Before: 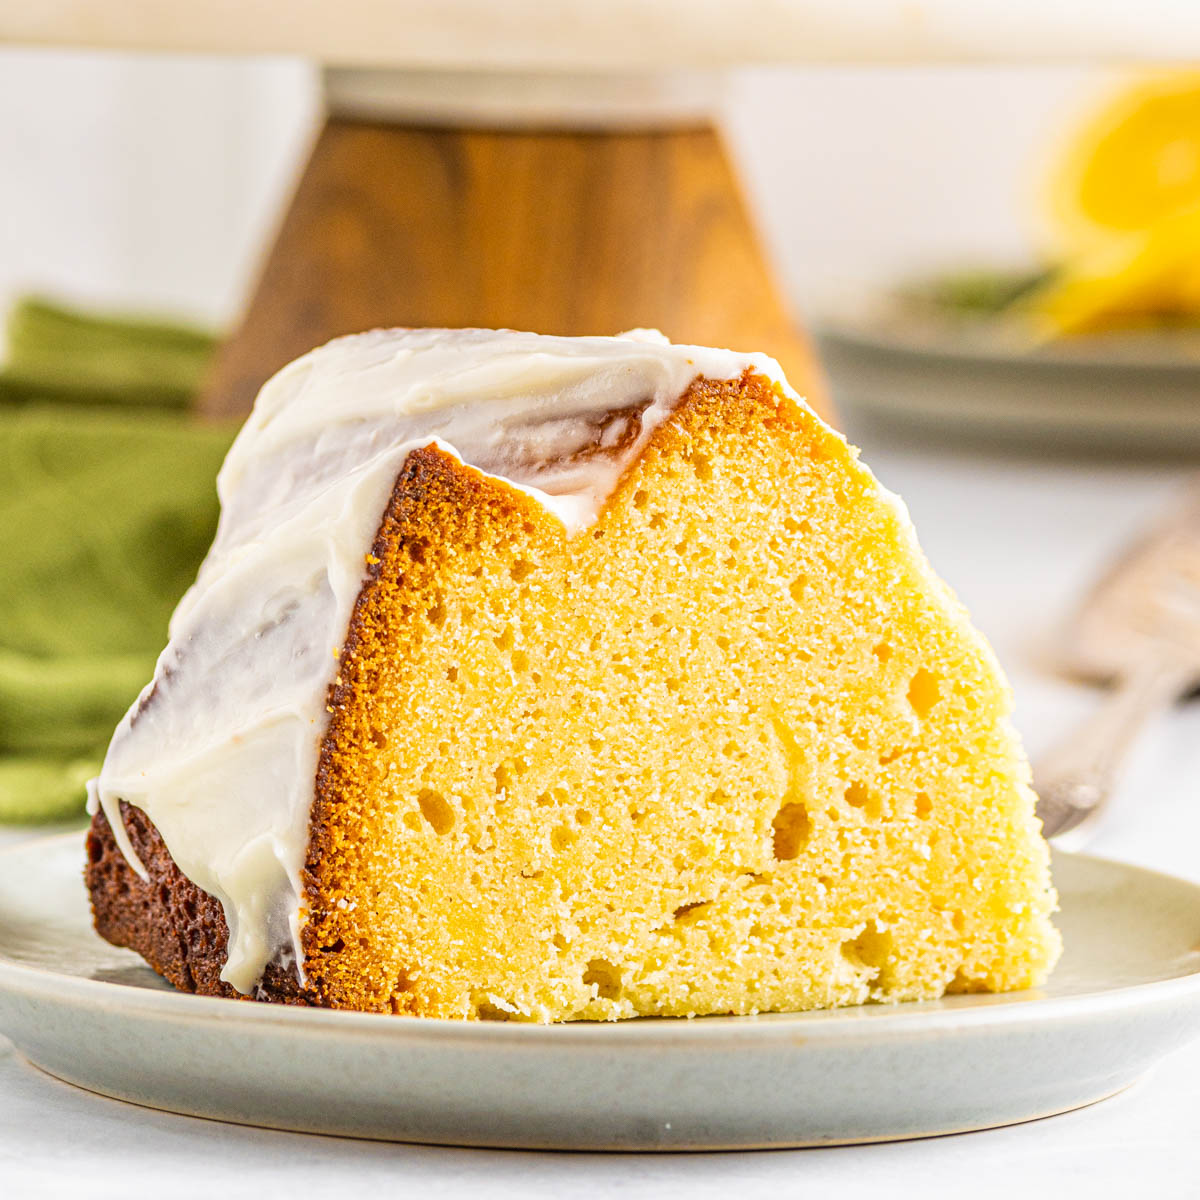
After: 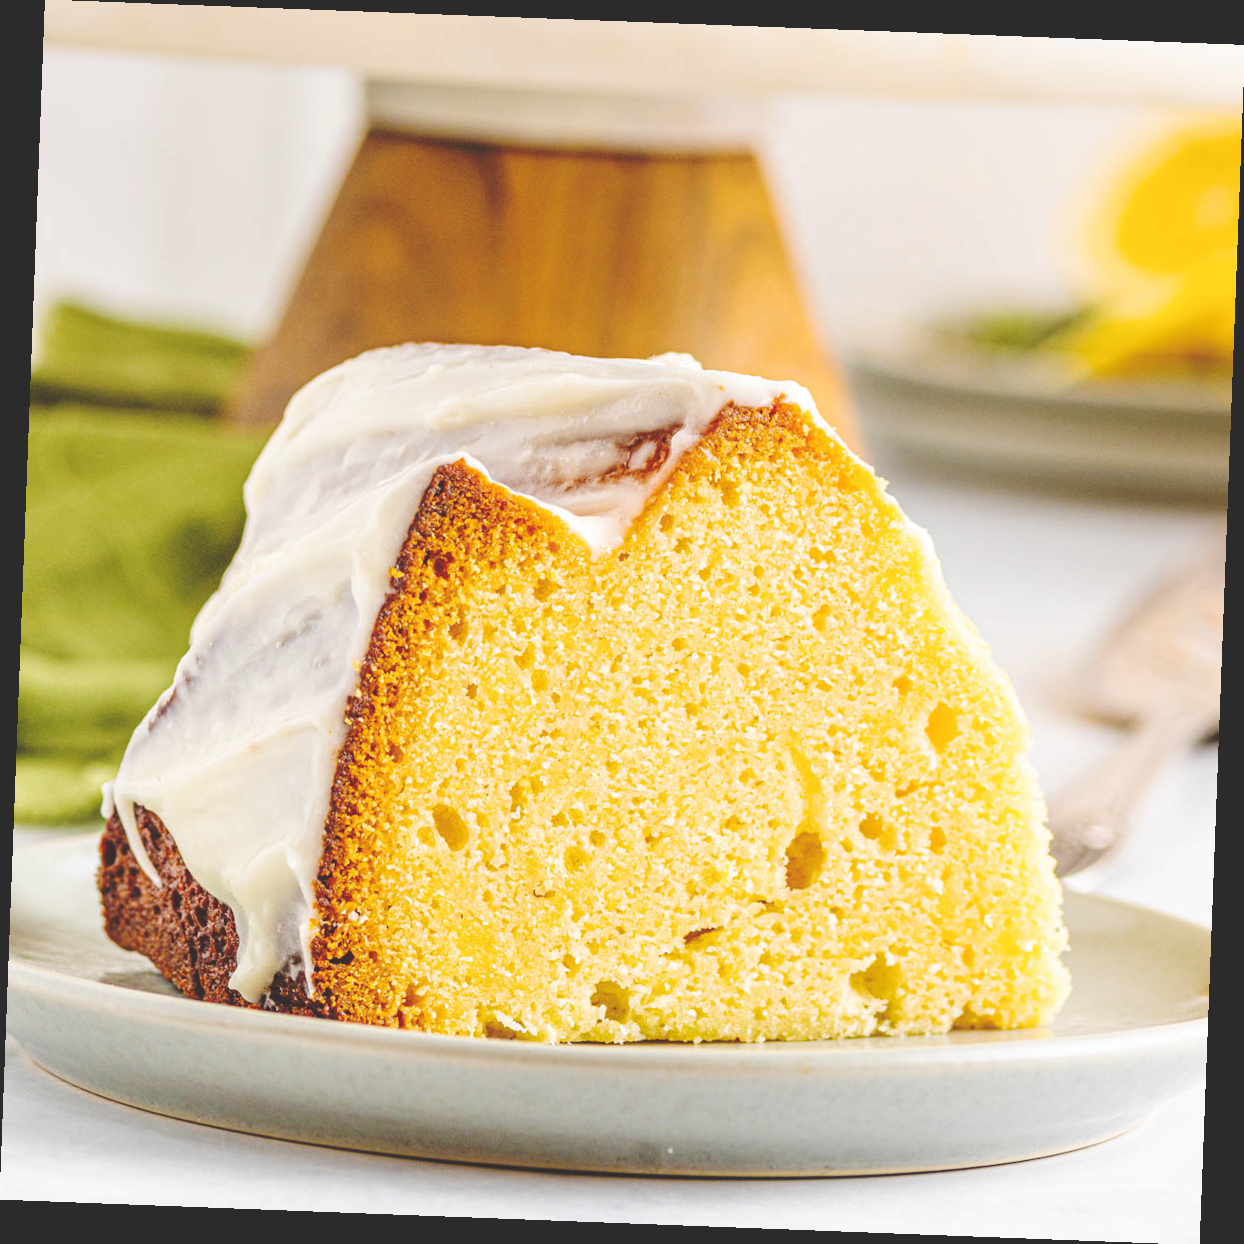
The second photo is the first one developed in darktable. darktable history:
rotate and perspective: rotation 2.17°, automatic cropping off
base curve: curves: ch0 [(0, 0.024) (0.055, 0.065) (0.121, 0.166) (0.236, 0.319) (0.693, 0.726) (1, 1)], preserve colors none
